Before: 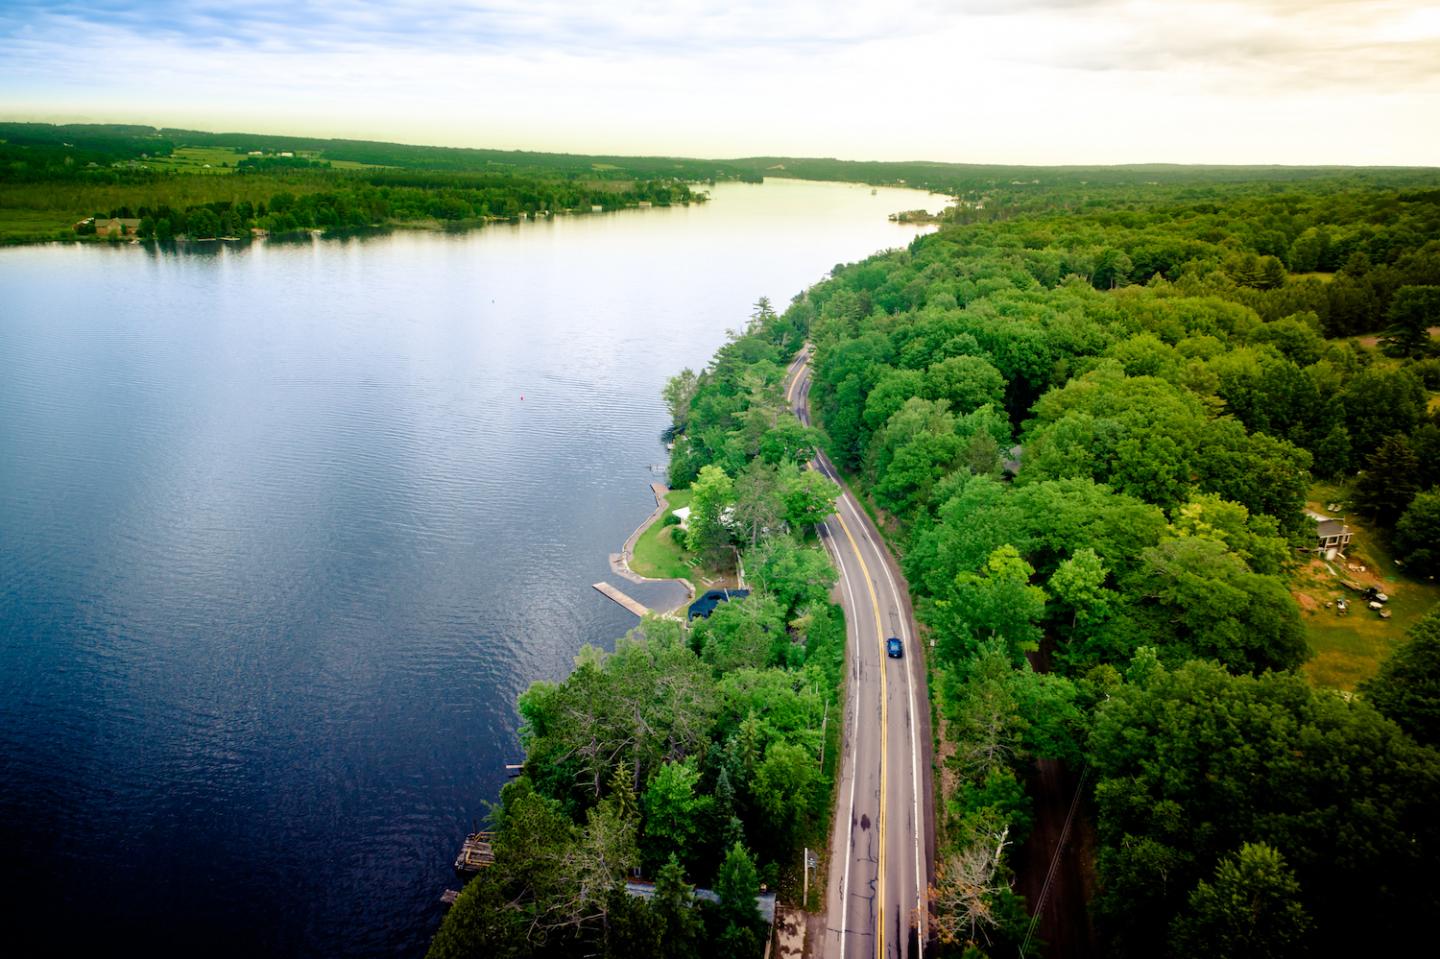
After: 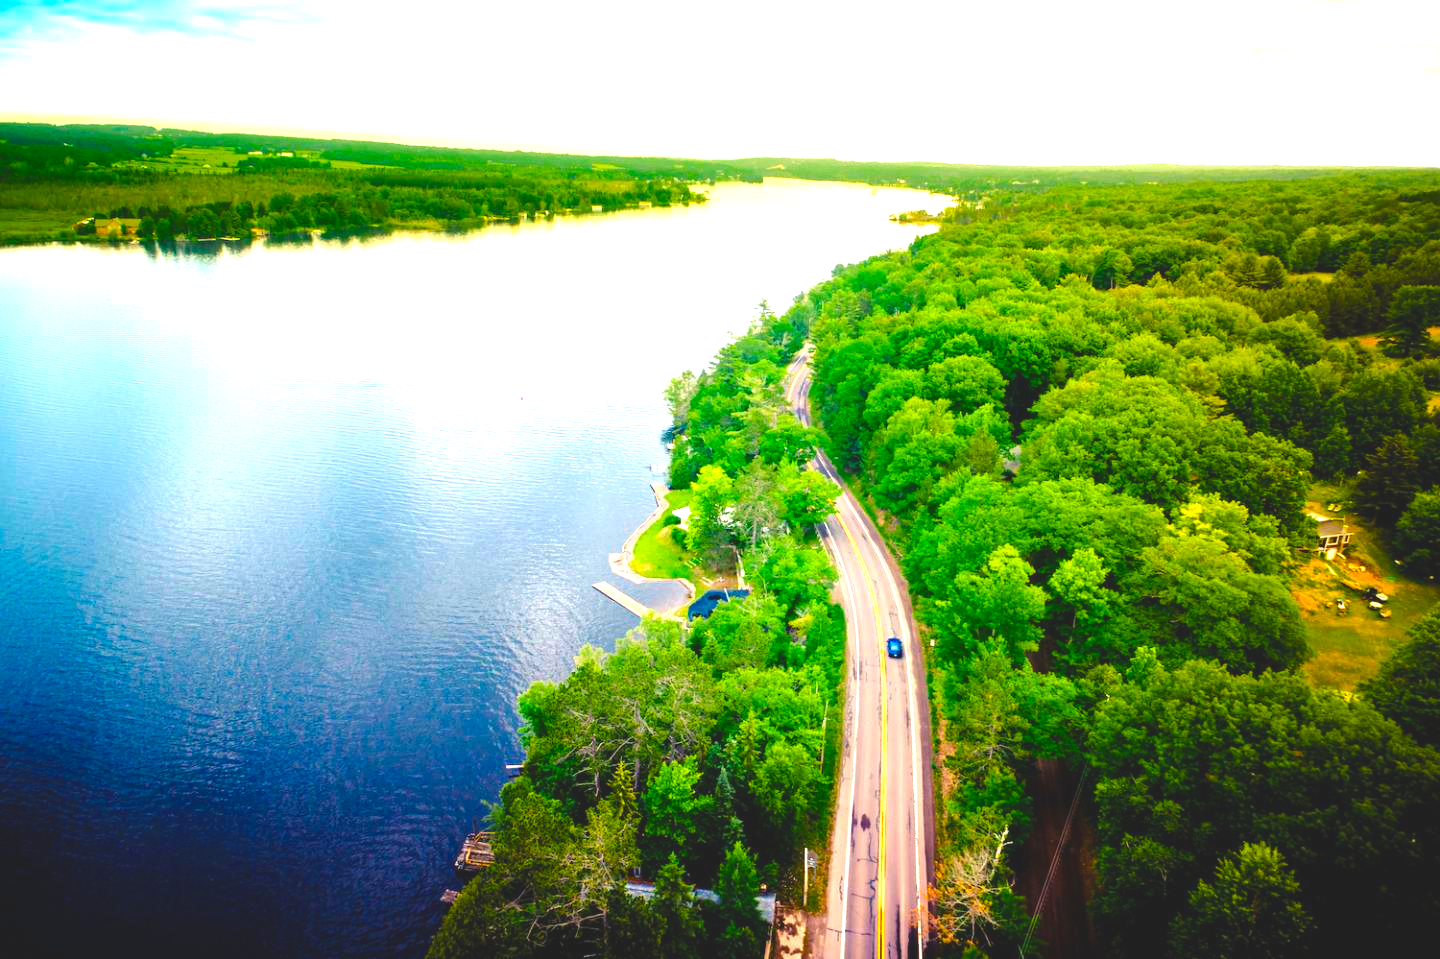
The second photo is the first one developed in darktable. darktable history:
exposure: black level correction 0, exposure 1.2 EV, compensate exposure bias true, compensate highlight preservation false
color balance rgb: highlights gain › chroma 2.086%, highlights gain › hue 75.16°, global offset › luminance 1.505%, linear chroma grading › global chroma 14.459%, perceptual saturation grading › global saturation 31.257%, global vibrance 20%
